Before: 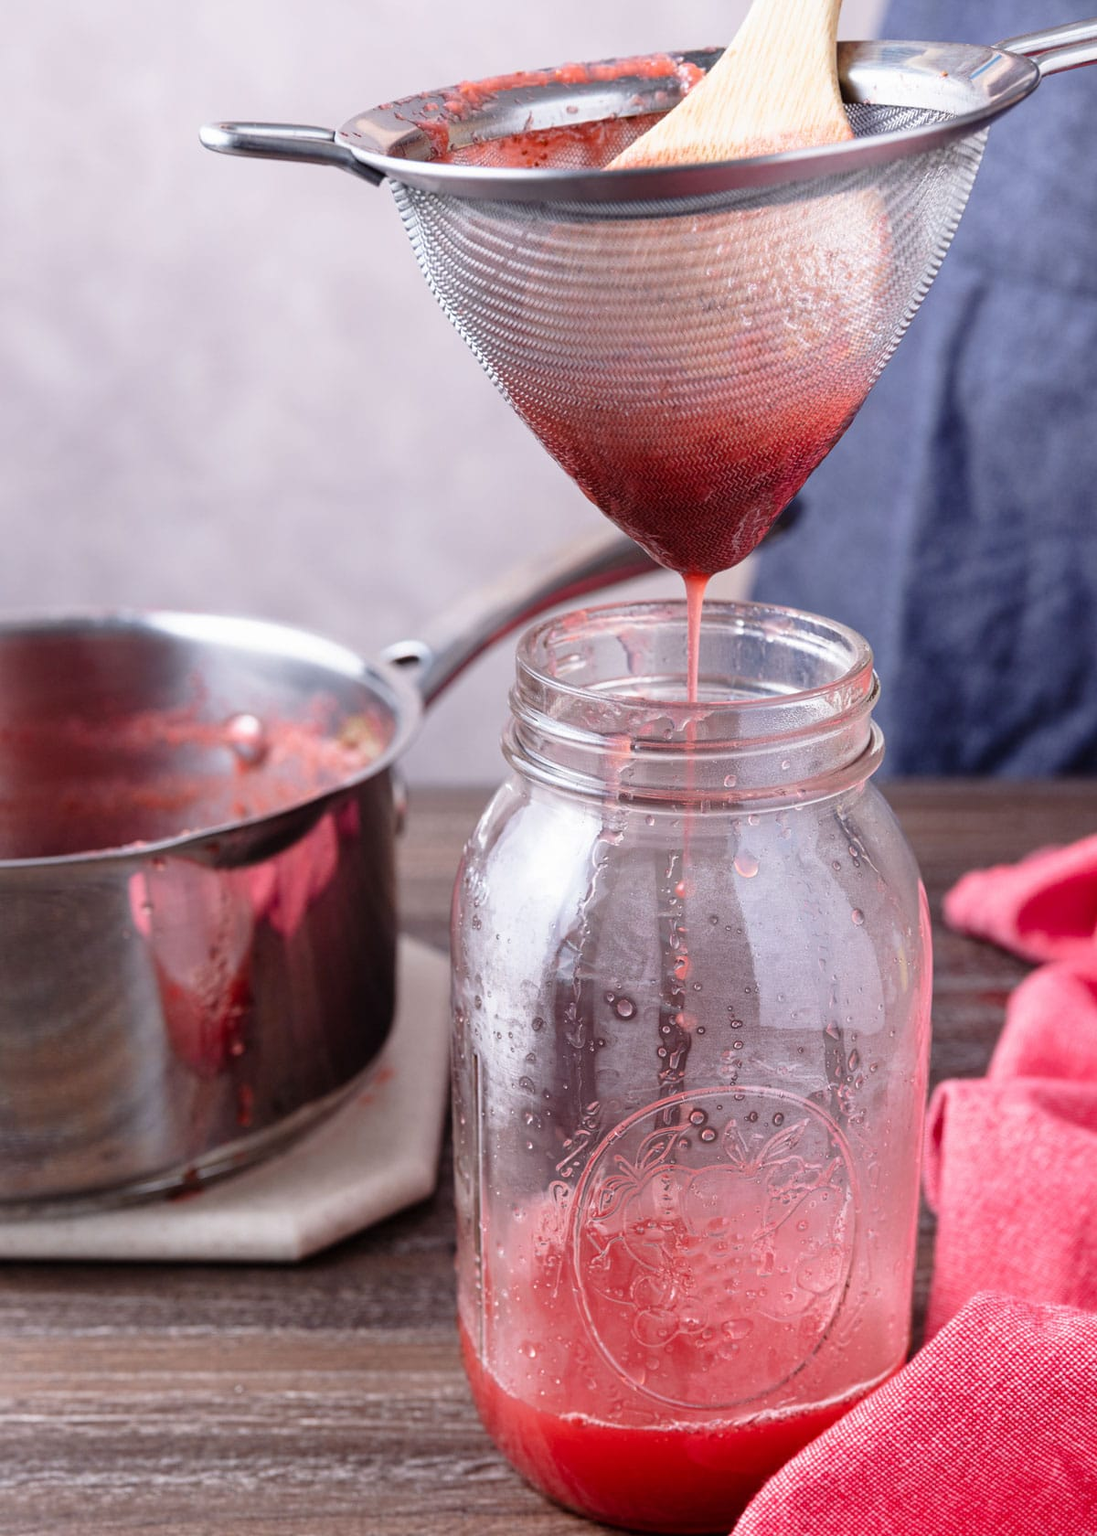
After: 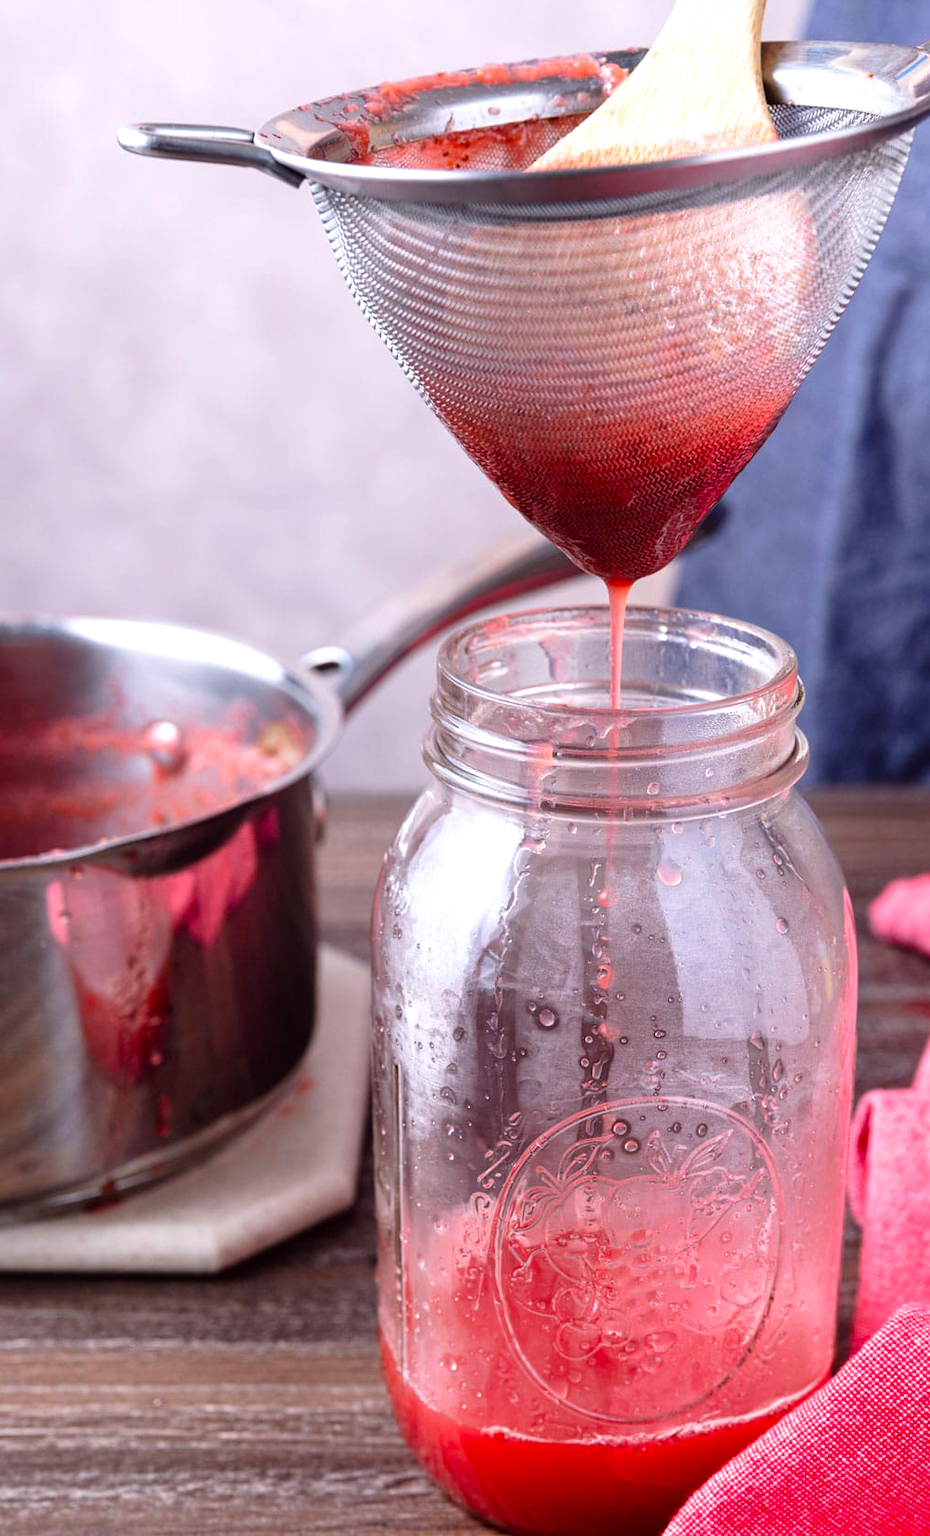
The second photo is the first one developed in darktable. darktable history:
crop: left 7.598%, right 7.873%
color balance: lift [1, 1.001, 0.999, 1.001], gamma [1, 1.004, 1.007, 0.993], gain [1, 0.991, 0.987, 1.013], contrast 7.5%, contrast fulcrum 10%, output saturation 115%
